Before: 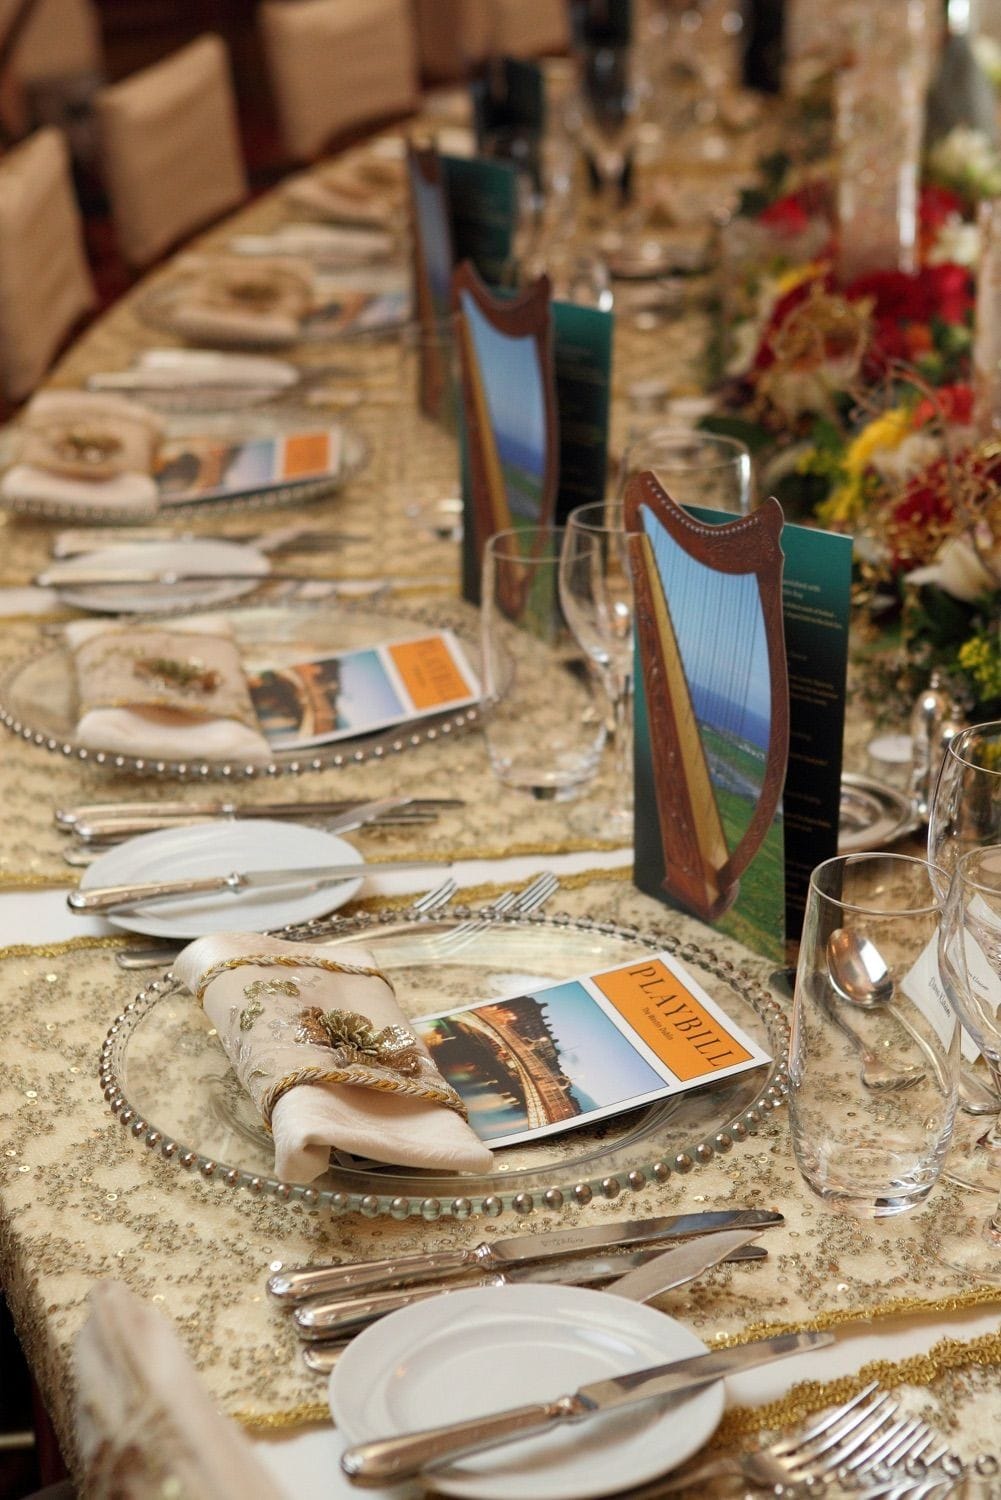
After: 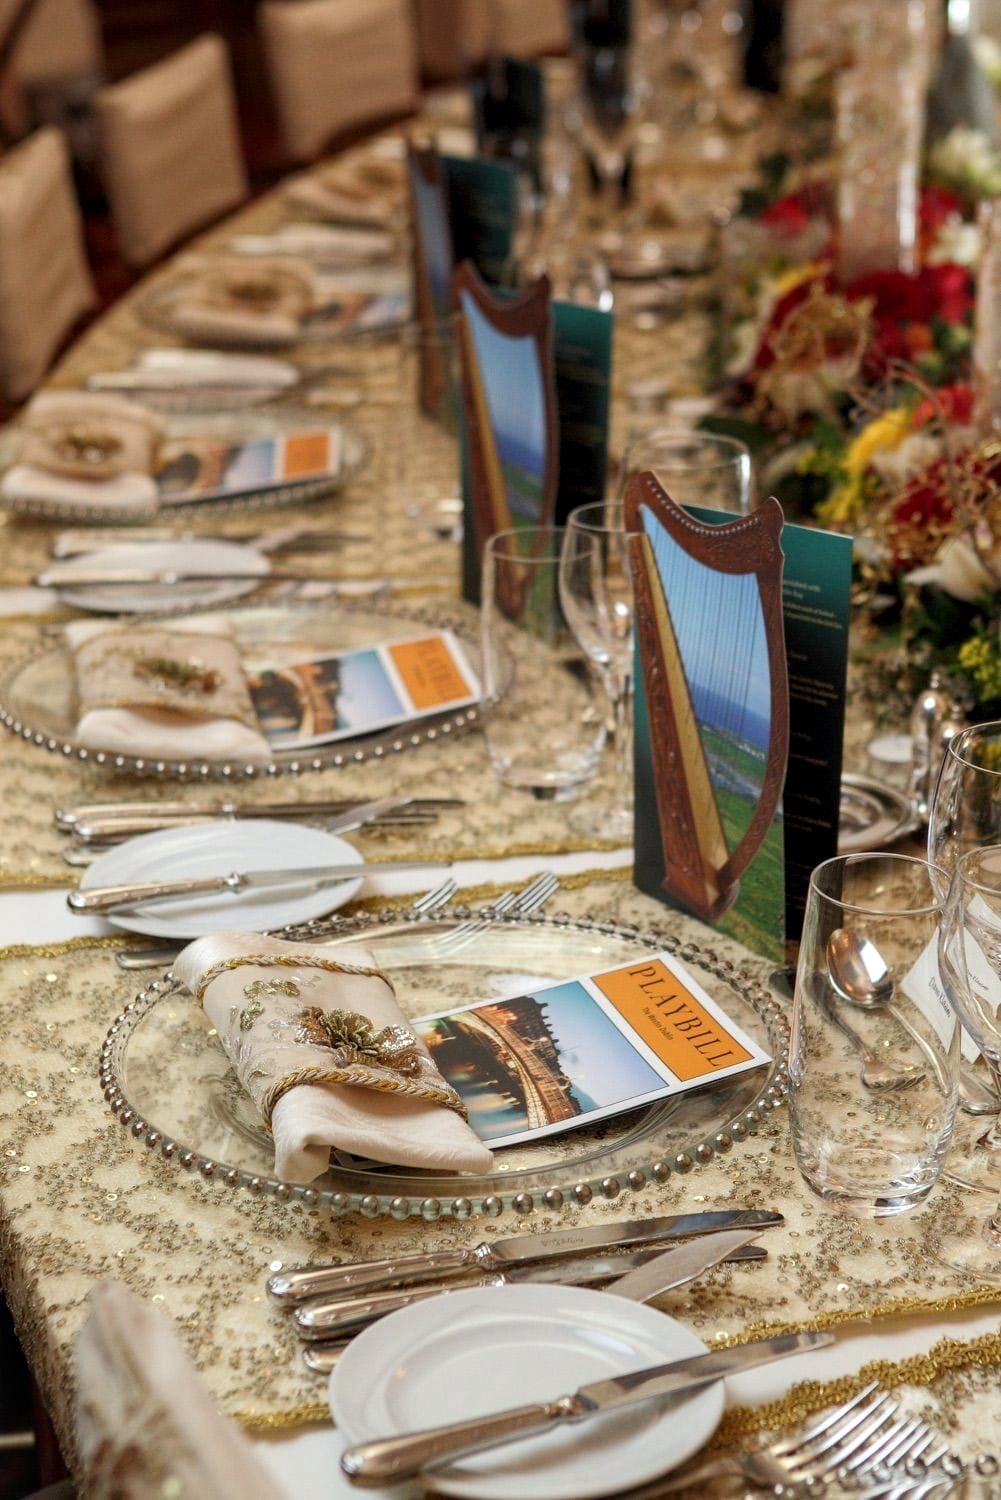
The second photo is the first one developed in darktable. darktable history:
local contrast: on, module defaults
white balance: red 0.988, blue 1.017
